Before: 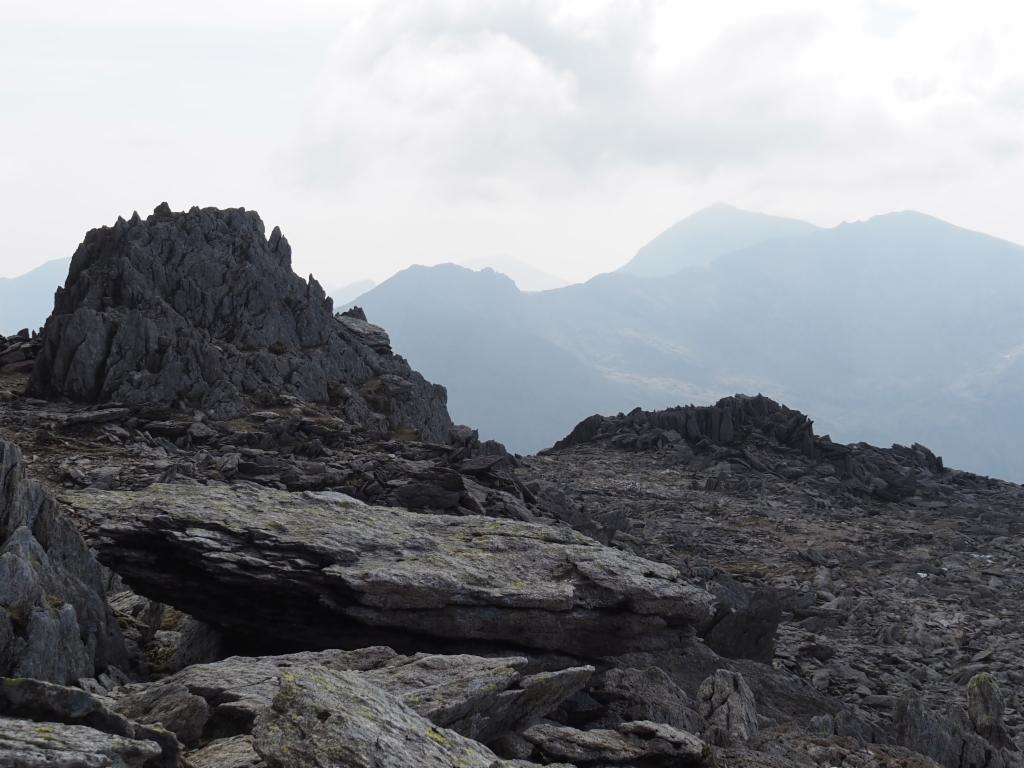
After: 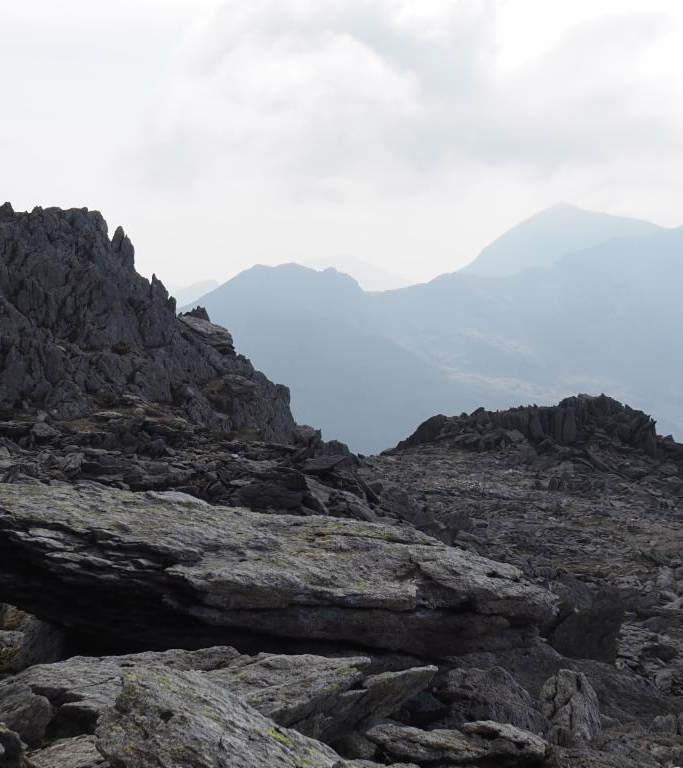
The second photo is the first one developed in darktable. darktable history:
crop and rotate: left 15.426%, right 17.826%
